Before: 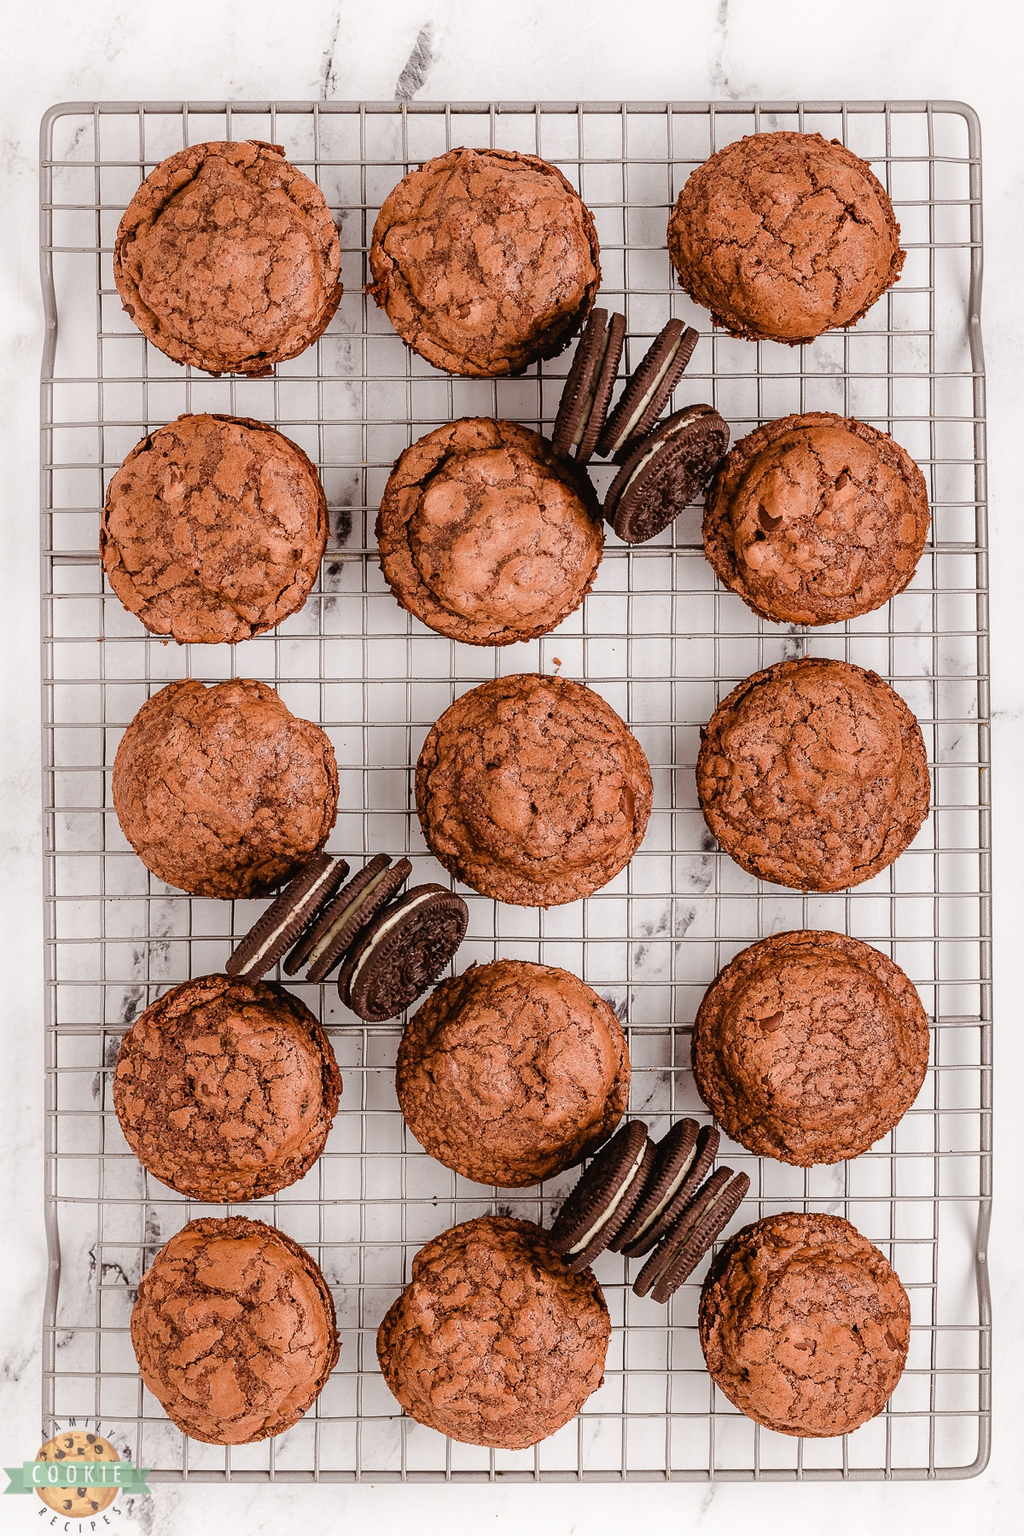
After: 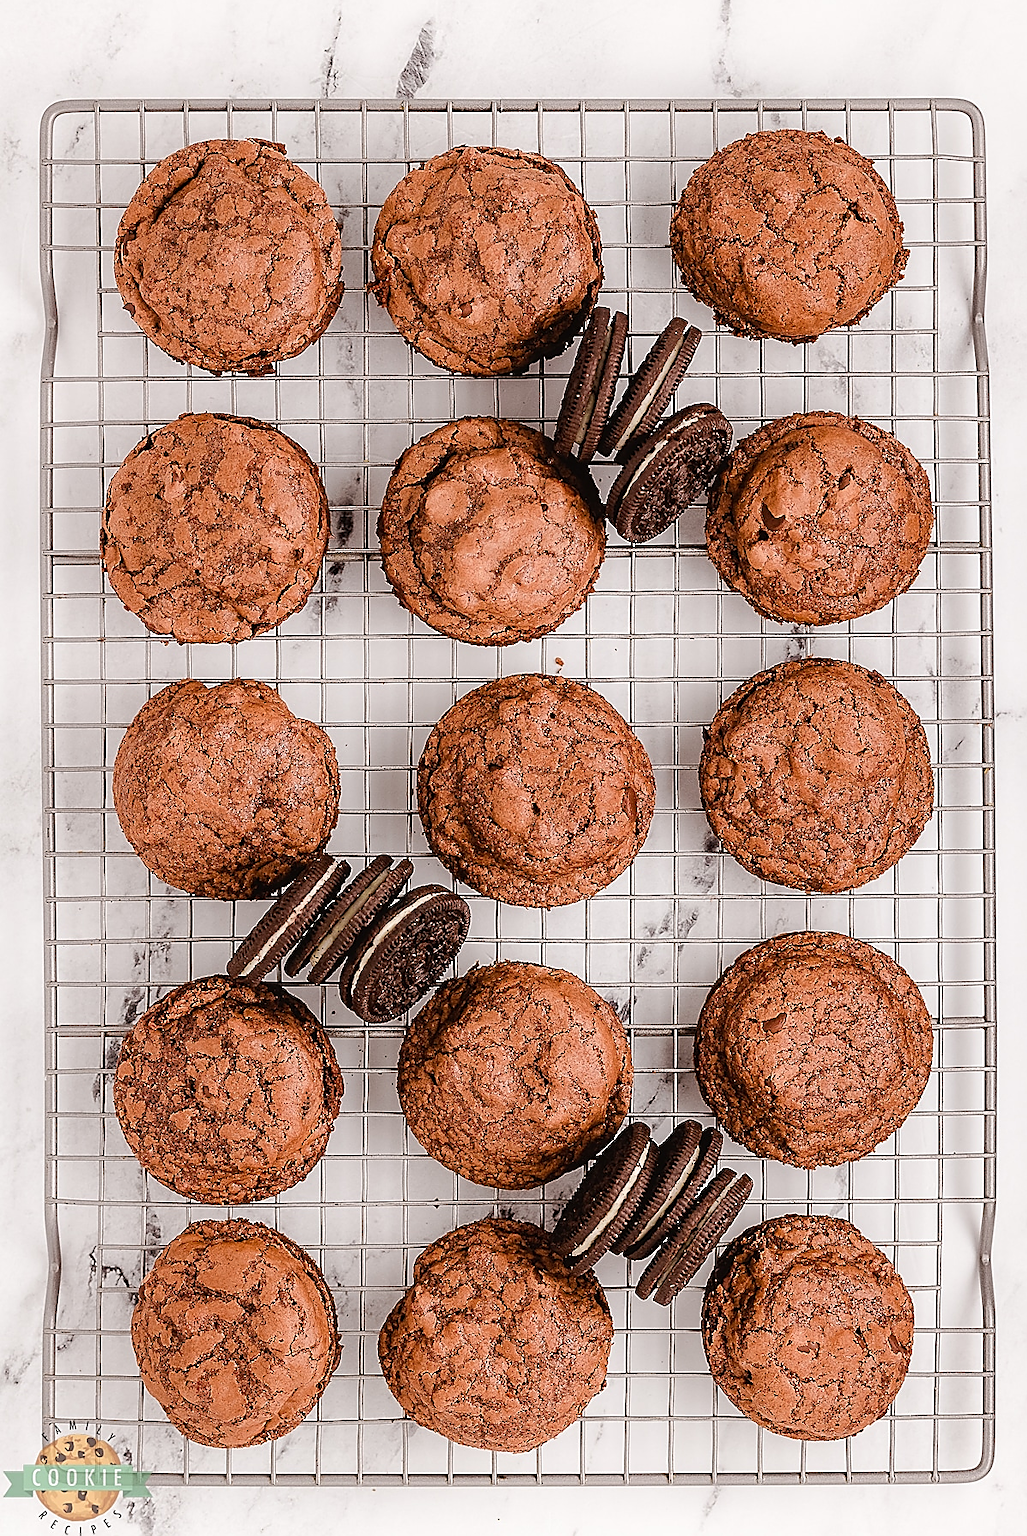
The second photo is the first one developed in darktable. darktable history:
sharpen: radius 1.427, amount 1.263, threshold 0.703
crop: top 0.212%, bottom 0.155%
